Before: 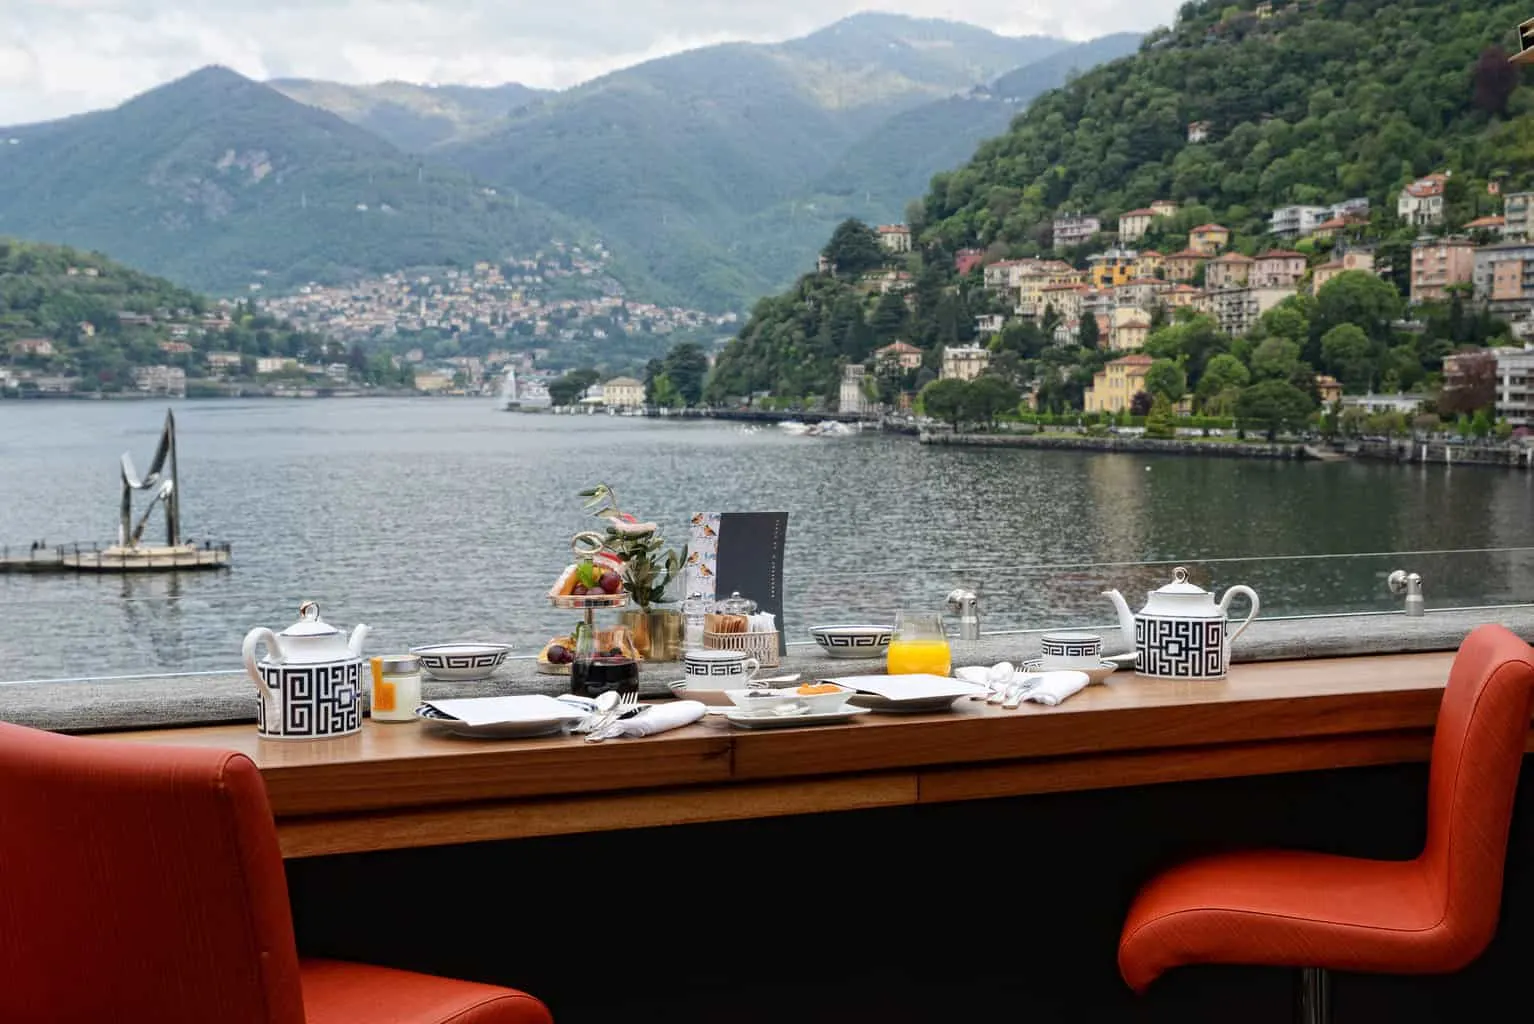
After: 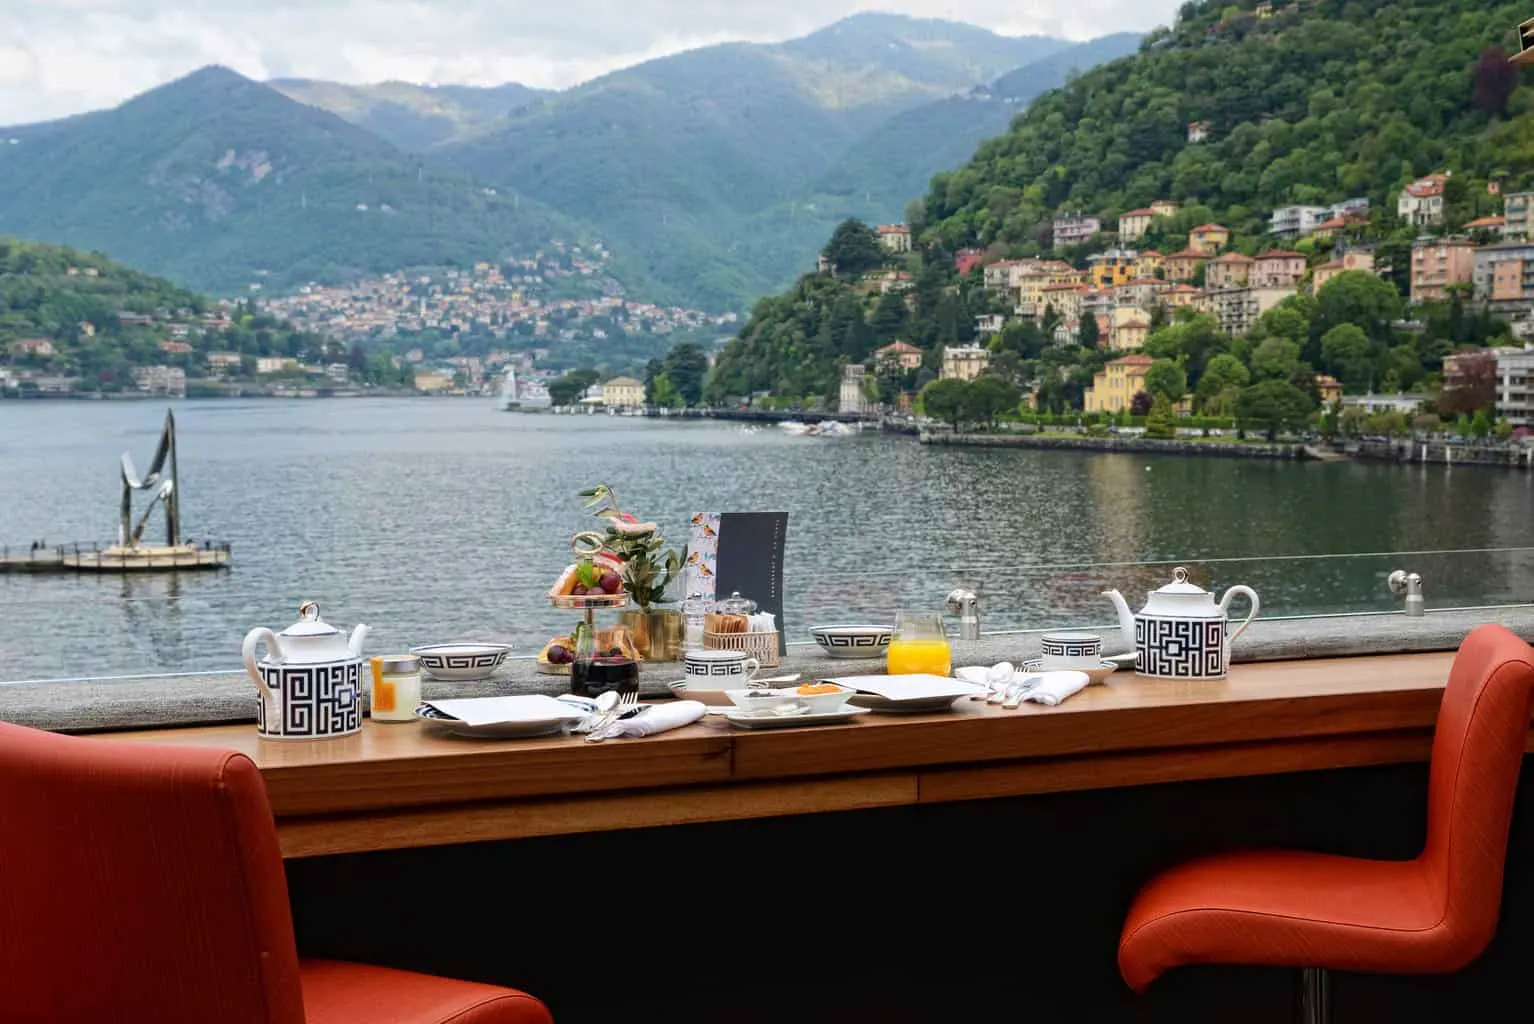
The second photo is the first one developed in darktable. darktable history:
velvia: strength 27.36%
